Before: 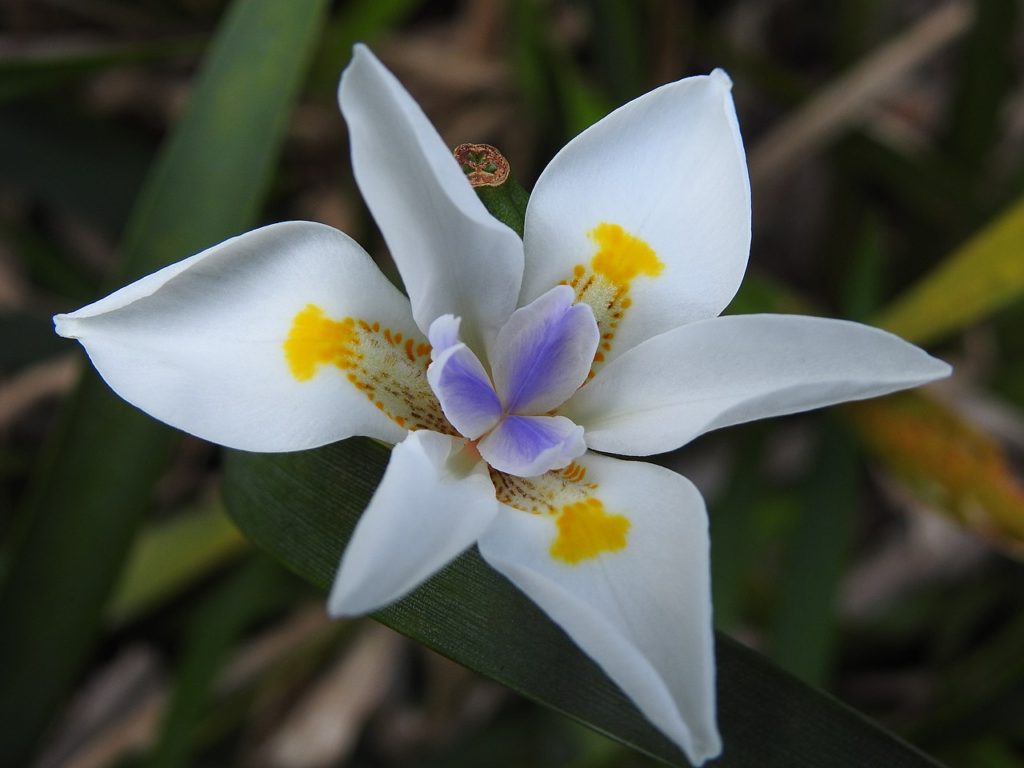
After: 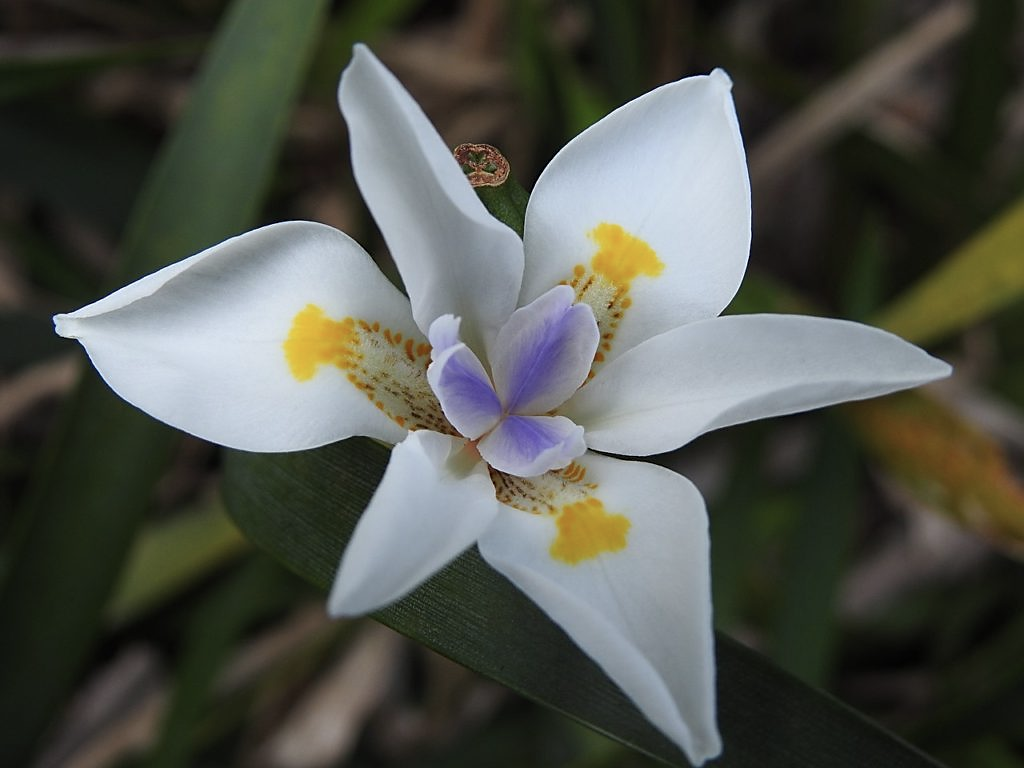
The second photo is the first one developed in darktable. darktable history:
color correction: highlights b* 0.054, saturation 0.809
sharpen: radius 1.842, amount 0.391, threshold 1.708
